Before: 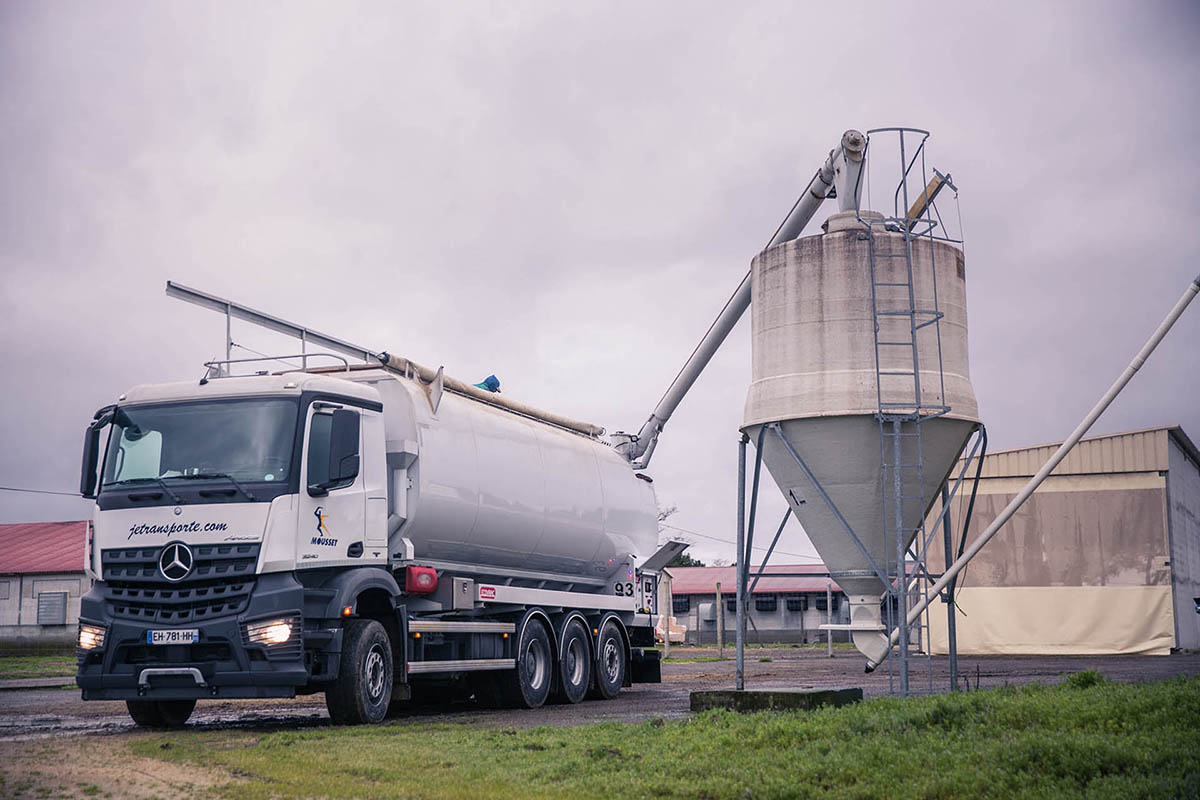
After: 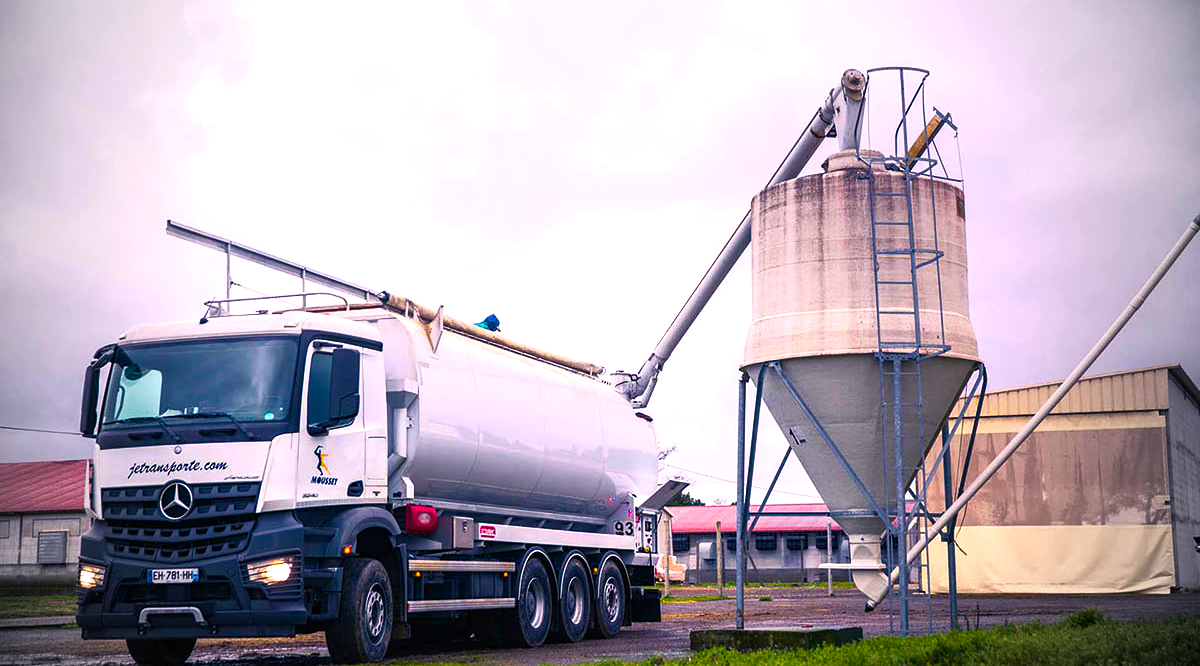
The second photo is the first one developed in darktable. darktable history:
color correction: highlights b* 3
shadows and highlights: shadows 0, highlights 40
vignetting: fall-off start 67.15%, brightness -0.442, saturation -0.691, width/height ratio 1.011, unbound false
crop: top 7.625%, bottom 8.027%
color balance rgb: linear chroma grading › shadows -40%, linear chroma grading › highlights 40%, linear chroma grading › global chroma 45%, linear chroma grading › mid-tones -30%, perceptual saturation grading › global saturation 55%, perceptual saturation grading › highlights -50%, perceptual saturation grading › mid-tones 40%, perceptual saturation grading › shadows 30%, perceptual brilliance grading › global brilliance 20%, perceptual brilliance grading › shadows -40%, global vibrance 35%
